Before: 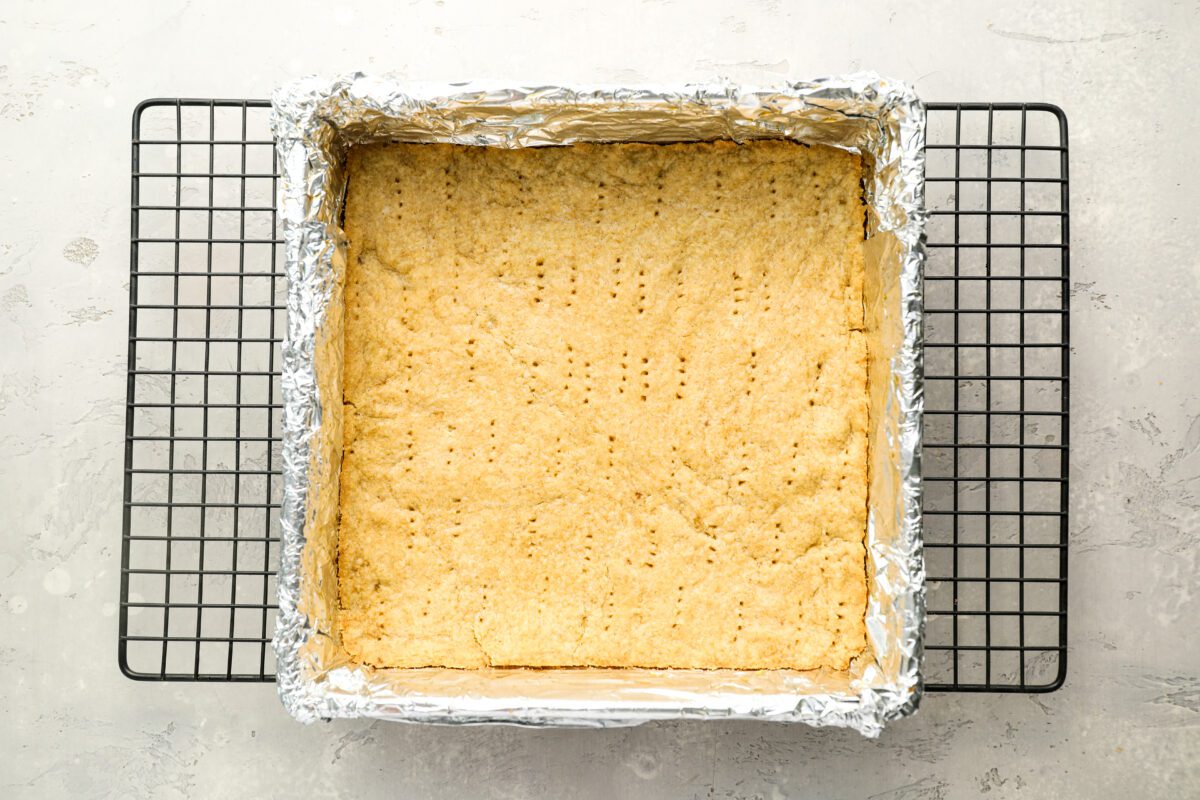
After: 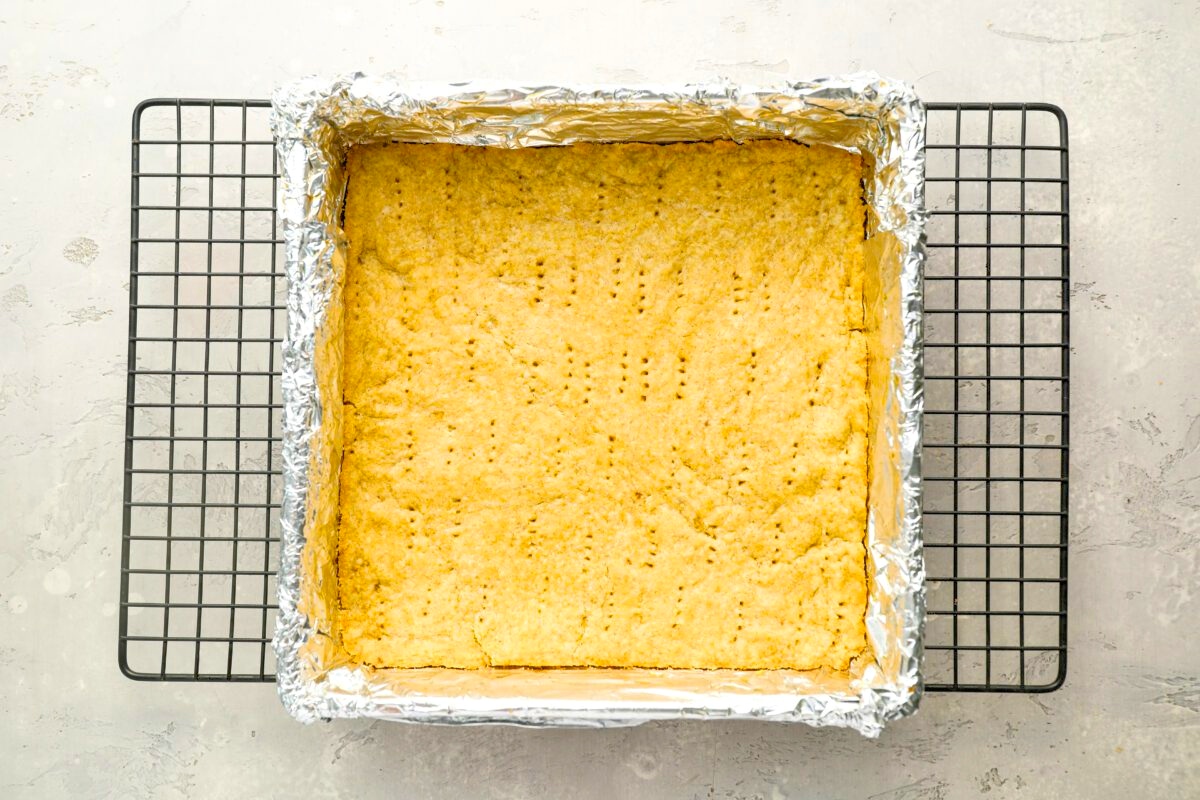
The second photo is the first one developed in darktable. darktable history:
tone equalizer: -7 EV 0.15 EV, -6 EV 0.6 EV, -5 EV 1.15 EV, -4 EV 1.33 EV, -3 EV 1.15 EV, -2 EV 0.6 EV, -1 EV 0.15 EV, mask exposure compensation -0.5 EV
color balance rgb: perceptual saturation grading › global saturation 20%, global vibrance 20%
